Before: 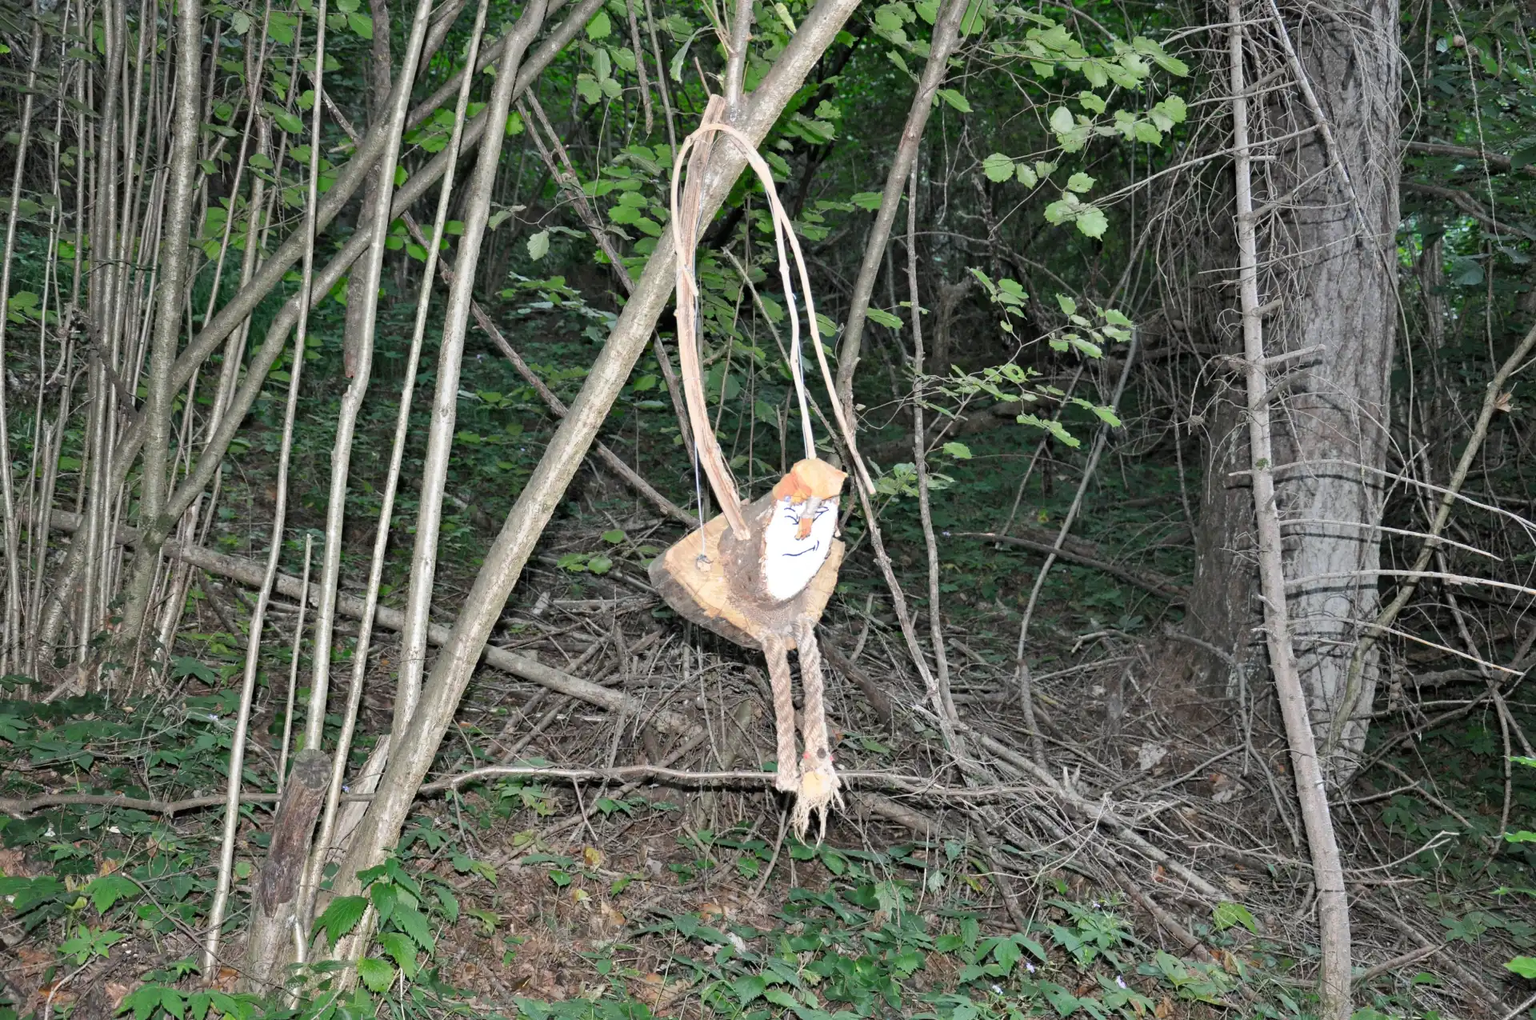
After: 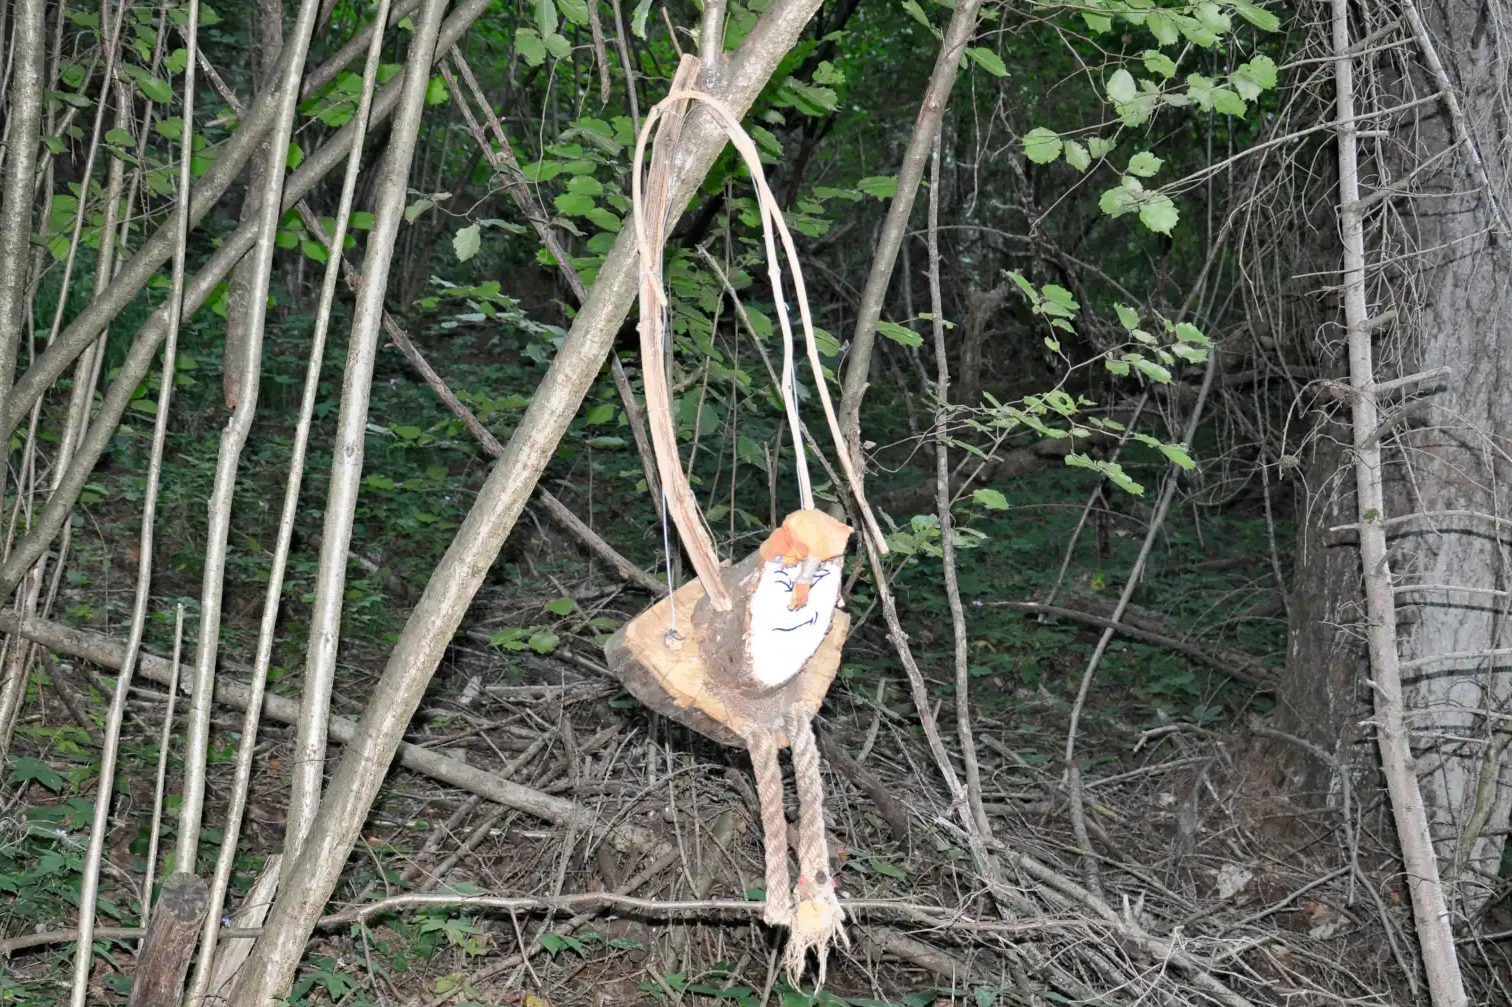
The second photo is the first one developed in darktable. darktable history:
crop and rotate: left 10.767%, top 5.049%, right 10.472%, bottom 15.964%
